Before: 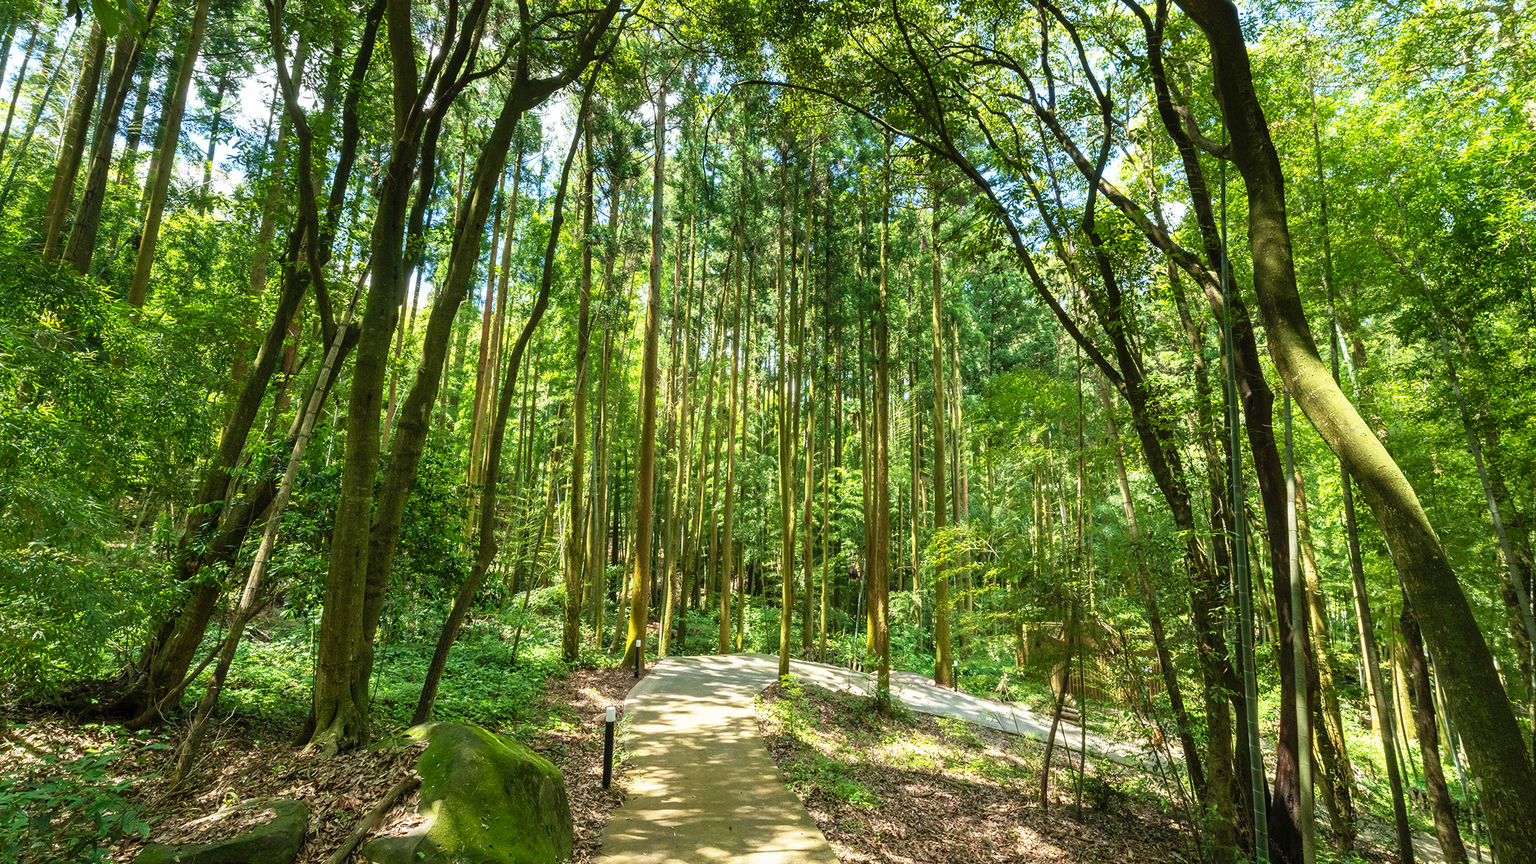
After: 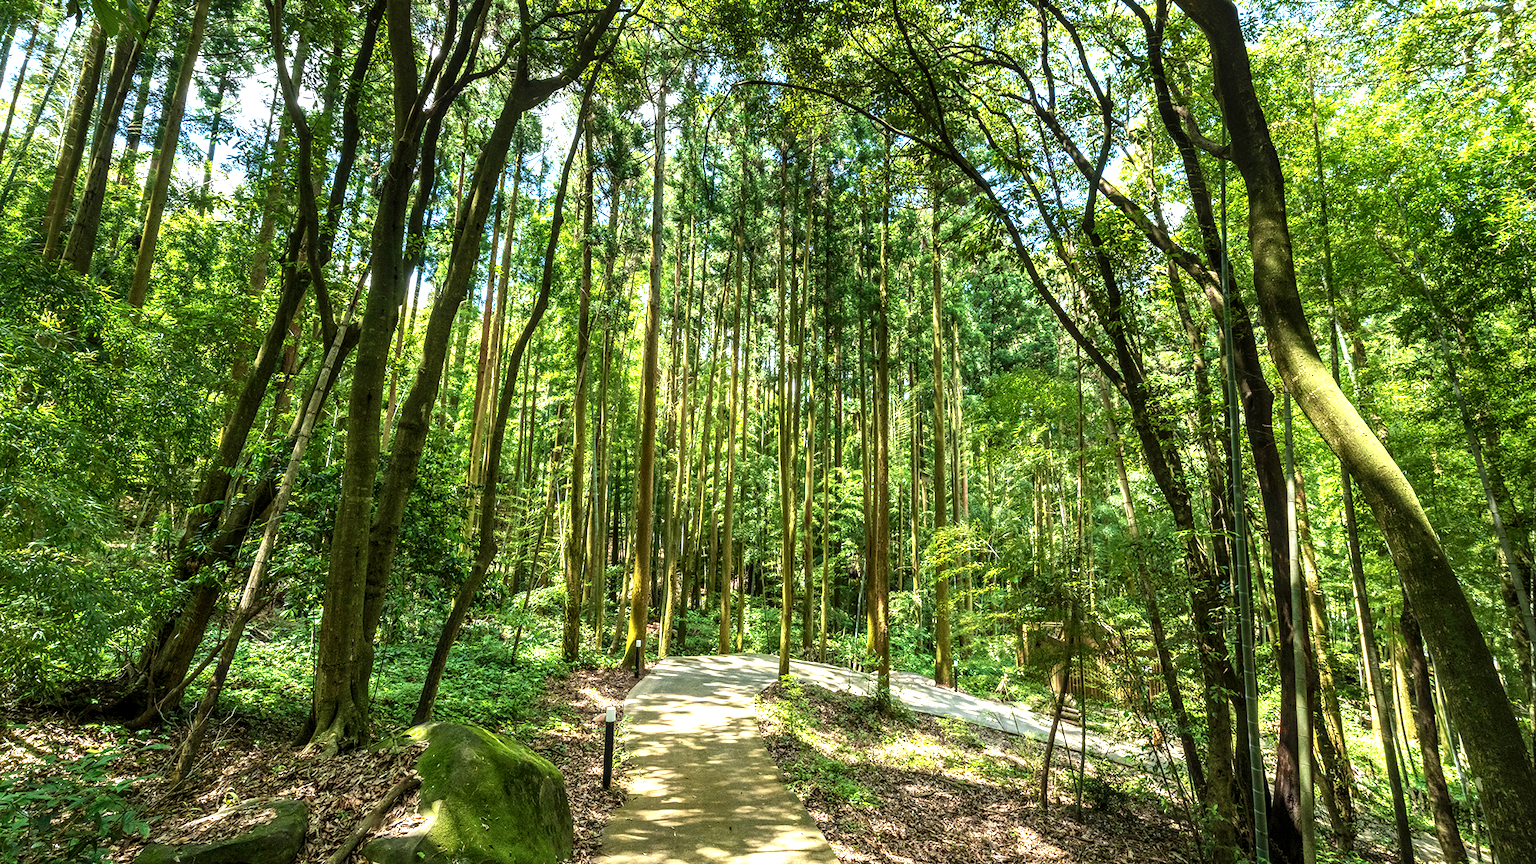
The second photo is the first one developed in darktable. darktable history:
tone equalizer: -8 EV -0.432 EV, -7 EV -0.386 EV, -6 EV -0.327 EV, -5 EV -0.258 EV, -3 EV 0.194 EV, -2 EV 0.35 EV, -1 EV 0.394 EV, +0 EV 0.403 EV, edges refinement/feathering 500, mask exposure compensation -1.57 EV, preserve details no
contrast brightness saturation: saturation -0.032
local contrast: detail 130%
